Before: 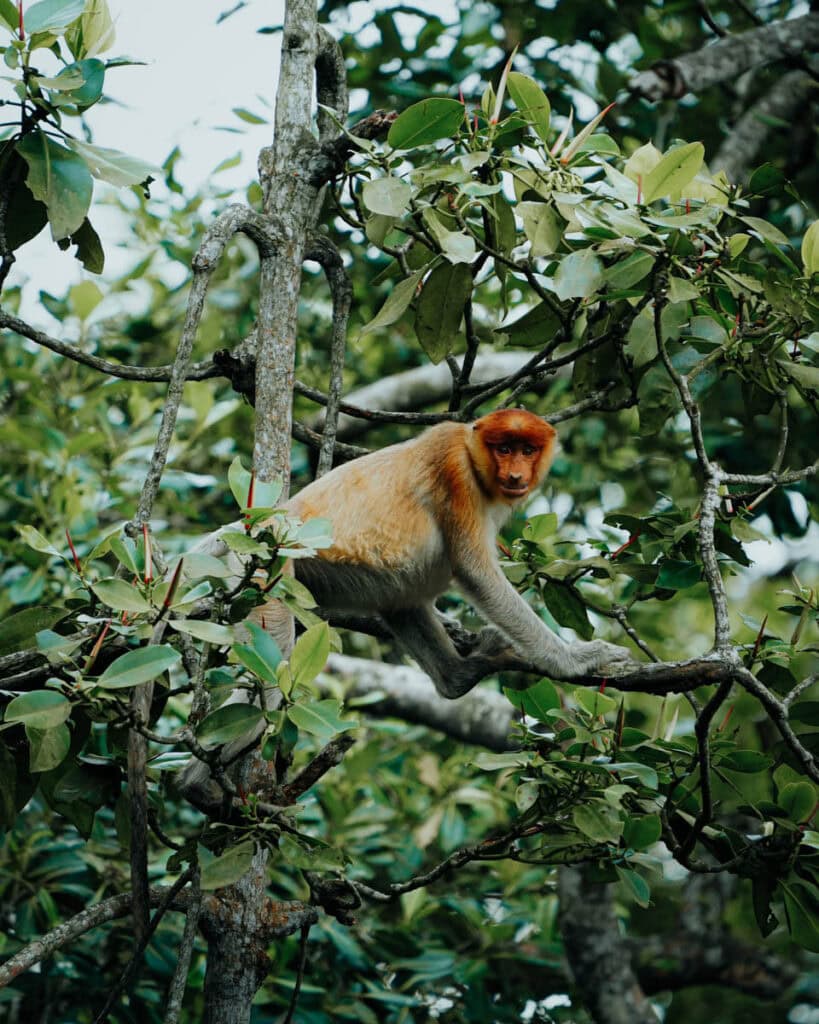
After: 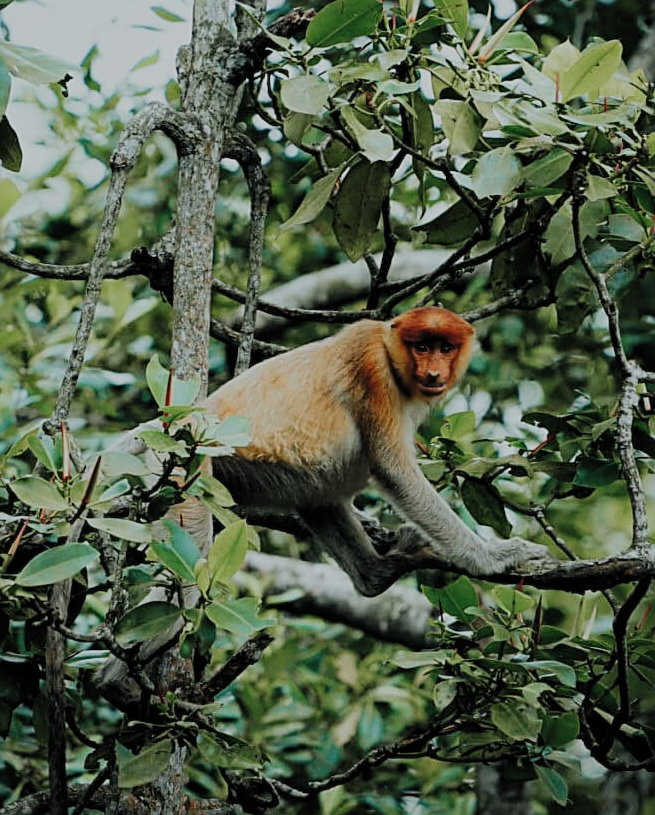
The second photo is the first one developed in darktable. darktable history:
filmic rgb: black relative exposure -7.65 EV, white relative exposure 4.56 EV, hardness 3.61, color science v5 (2021), iterations of high-quality reconstruction 0, contrast in shadows safe, contrast in highlights safe
crop and rotate: left 10.076%, top 9.985%, right 9.94%, bottom 10.361%
sharpen: on, module defaults
contrast brightness saturation: saturation -0.056
